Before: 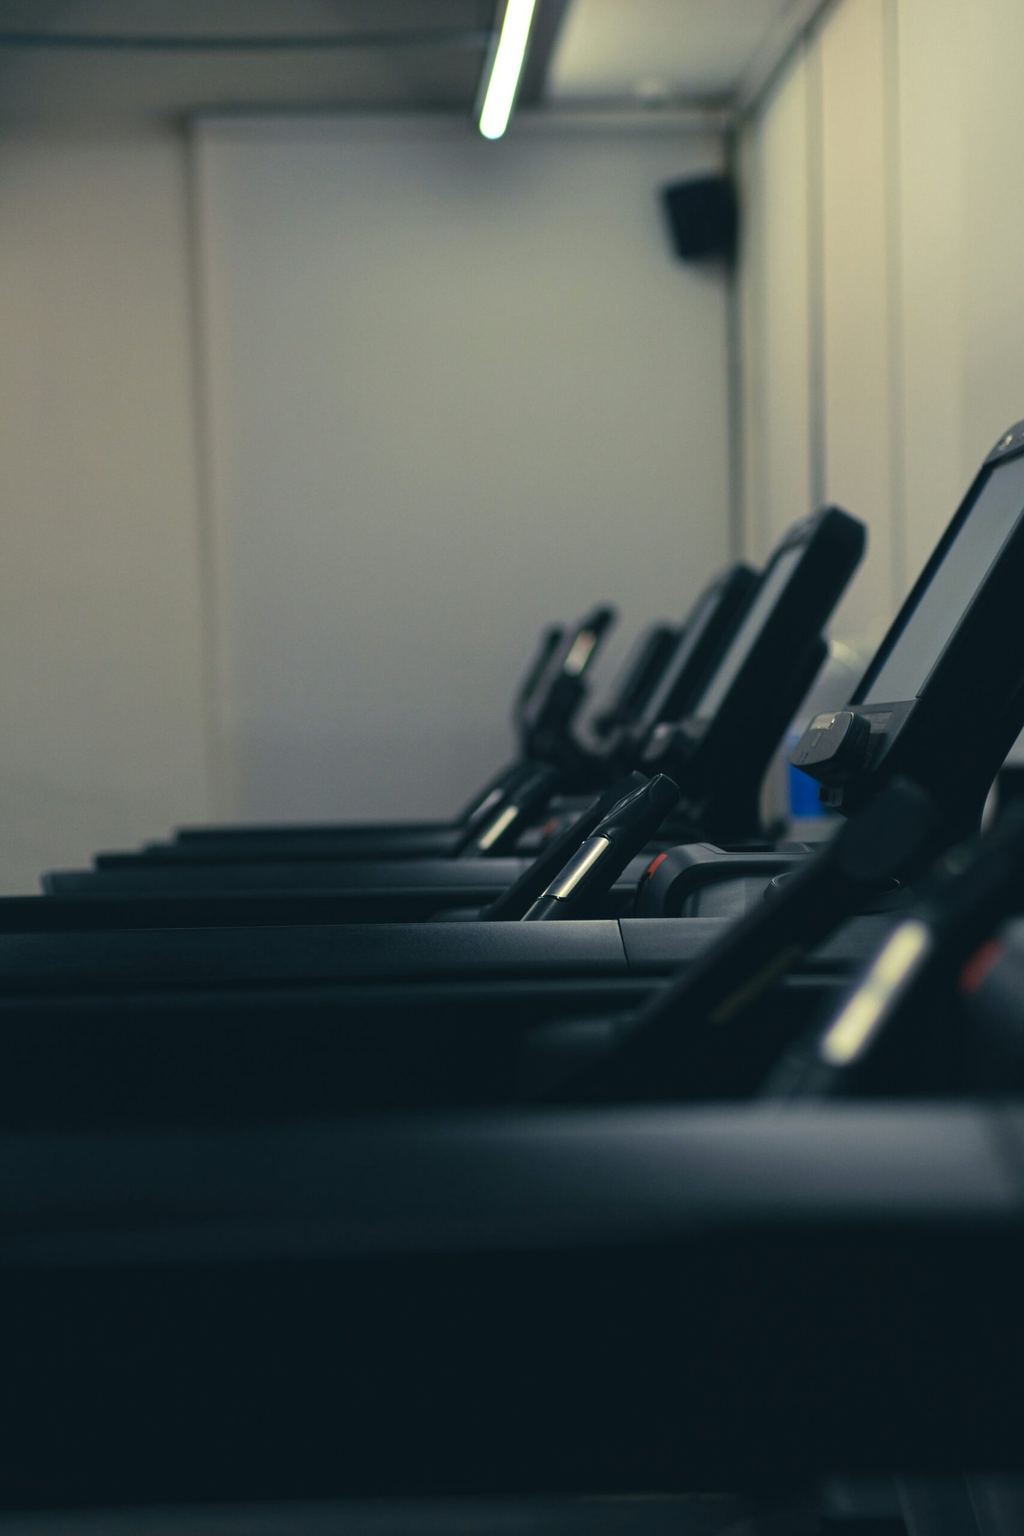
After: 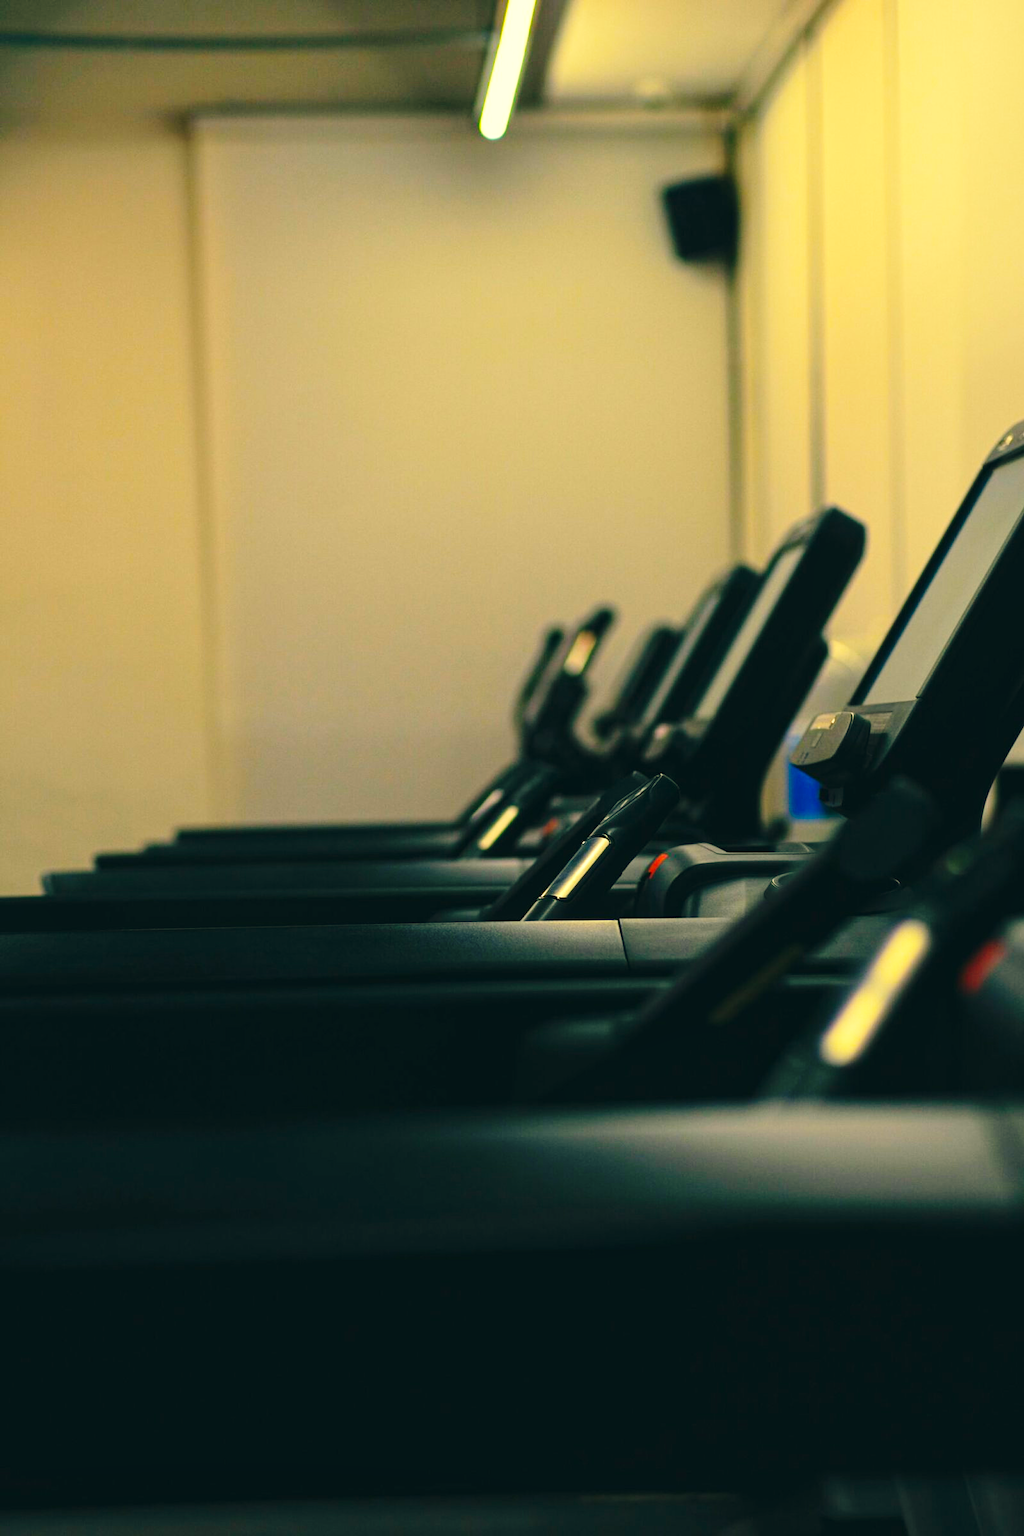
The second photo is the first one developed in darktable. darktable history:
white balance: red 1.138, green 0.996, blue 0.812
base curve: curves: ch0 [(0, 0) (0.028, 0.03) (0.121, 0.232) (0.46, 0.748) (0.859, 0.968) (1, 1)], preserve colors none
local contrast: highlights 100%, shadows 100%, detail 120%, midtone range 0.2
color balance rgb: perceptual saturation grading › global saturation 30%, global vibrance 30%
